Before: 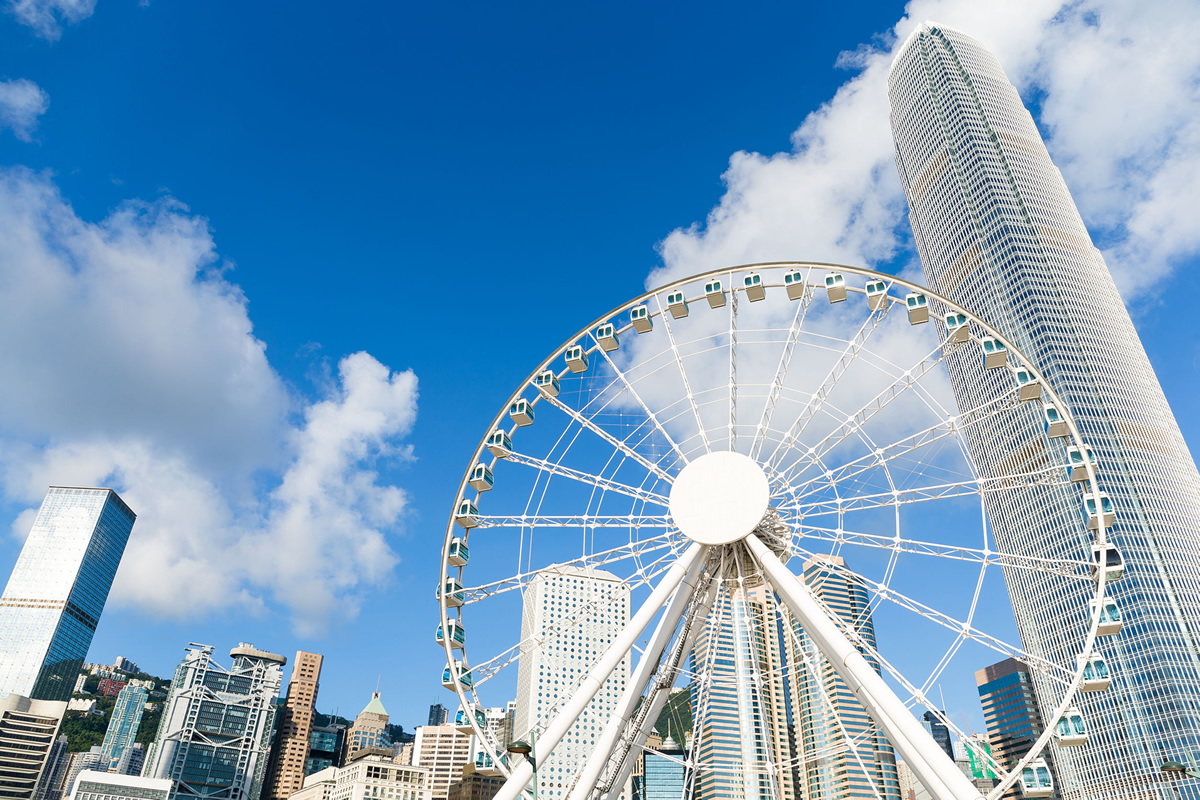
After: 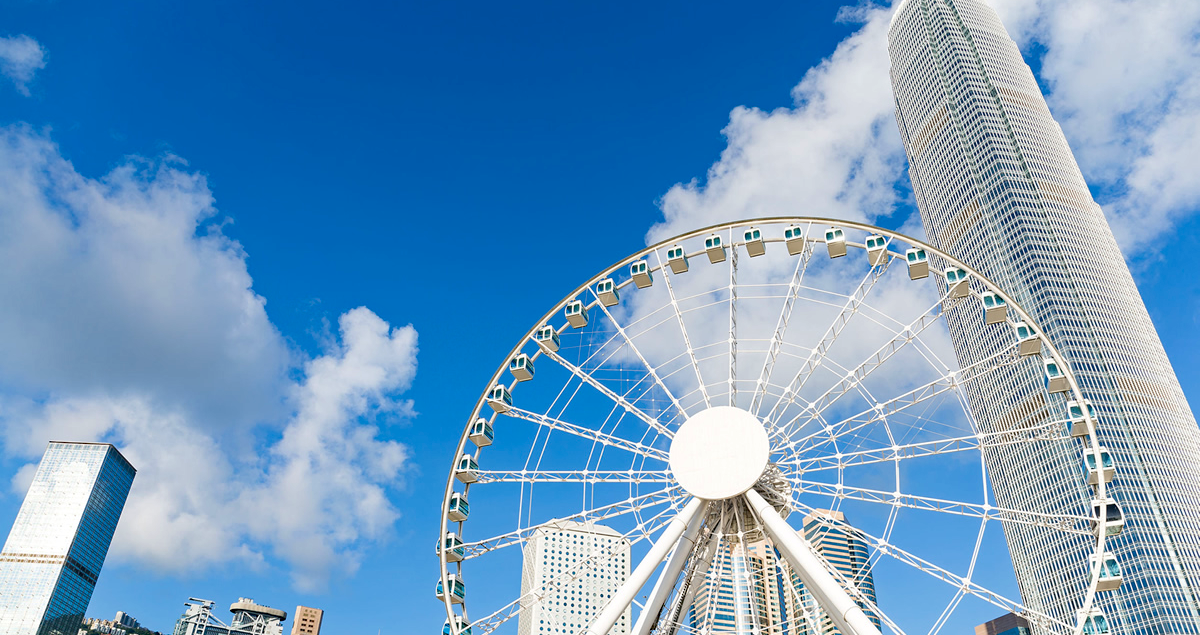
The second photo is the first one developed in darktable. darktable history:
exposure: black level correction 0, exposure 0 EV, compensate highlight preservation false
haze removal: strength 0.276, distance 0.254, compatibility mode true, adaptive false
crop and rotate: top 5.663%, bottom 14.954%
